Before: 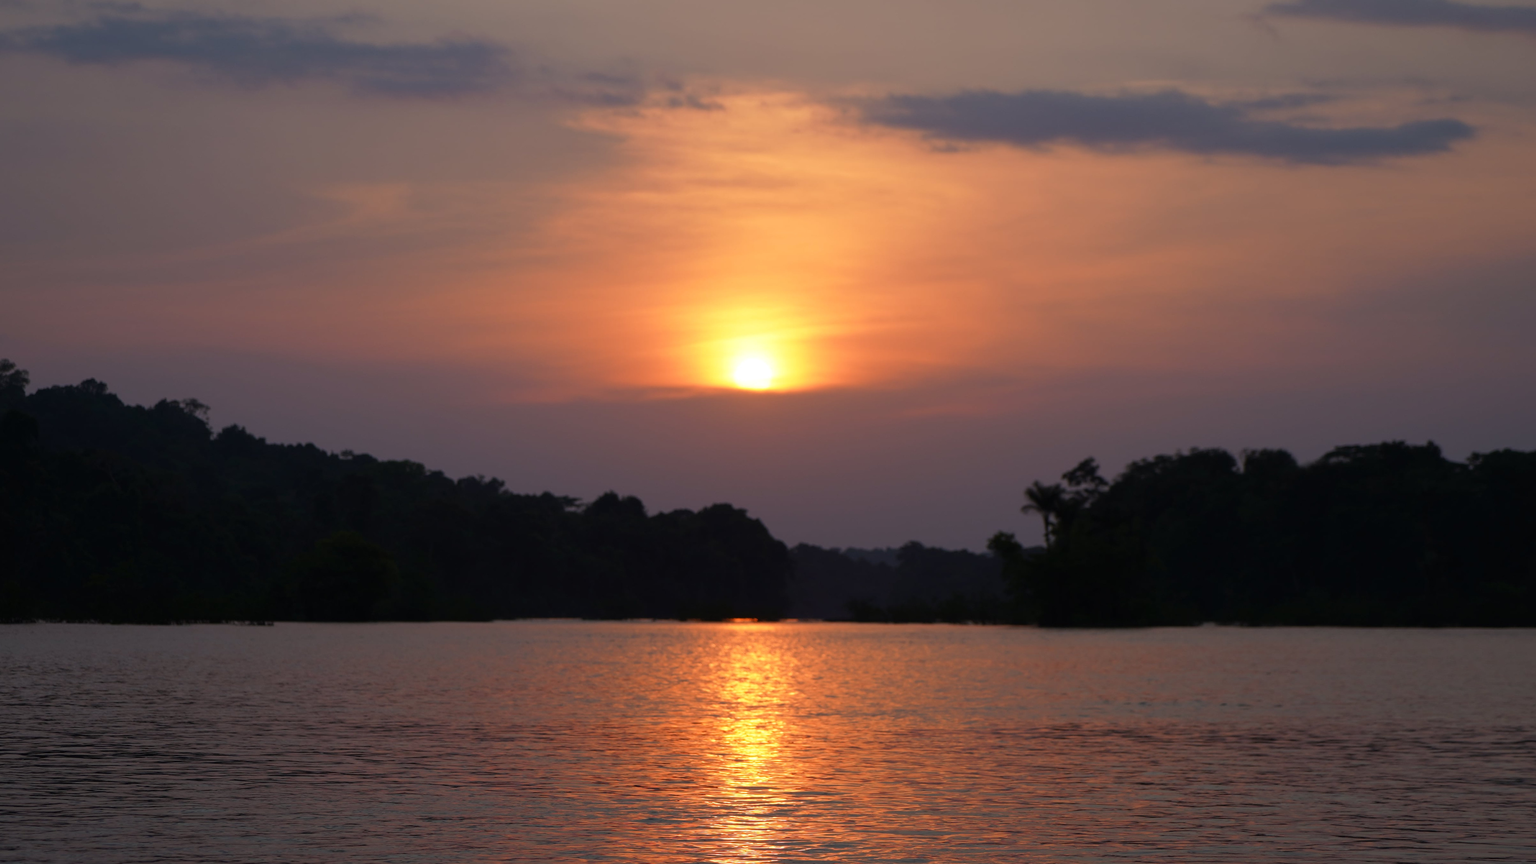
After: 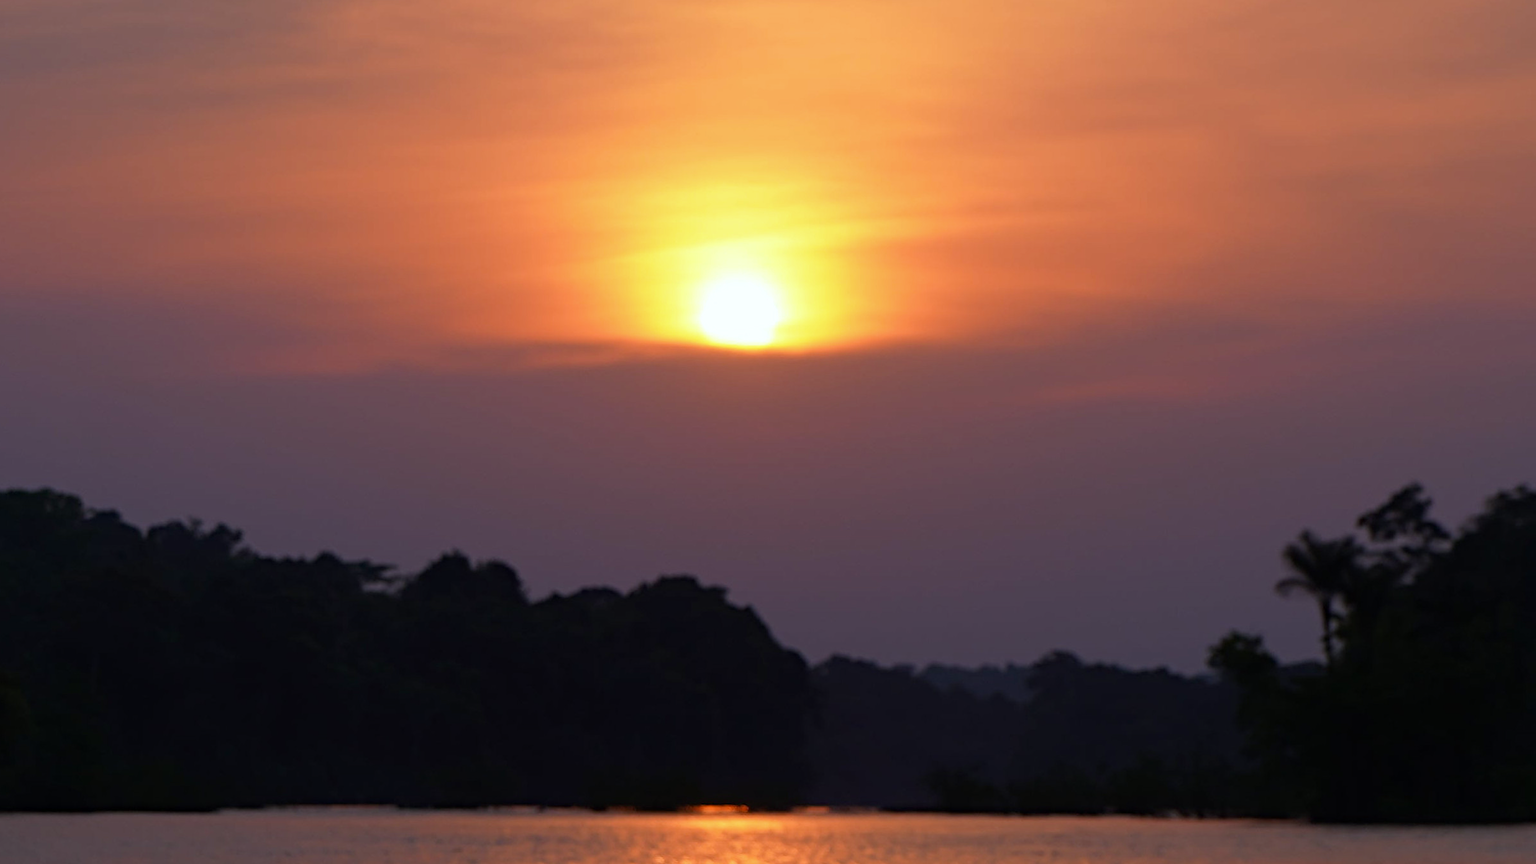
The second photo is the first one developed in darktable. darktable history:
haze removal: compatibility mode true, adaptive false
crop: left 25%, top 25%, right 25%, bottom 25%
white balance: red 0.974, blue 1.044
